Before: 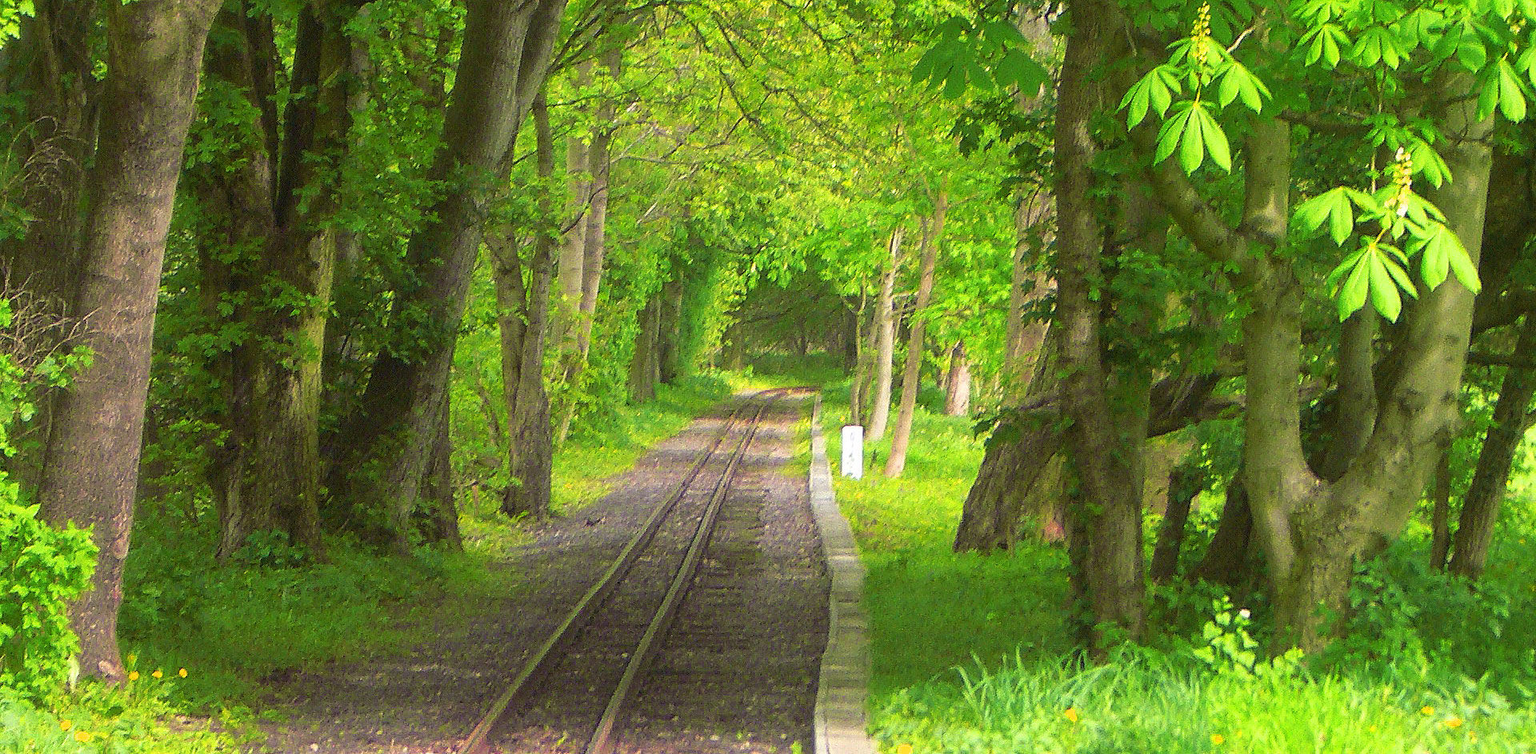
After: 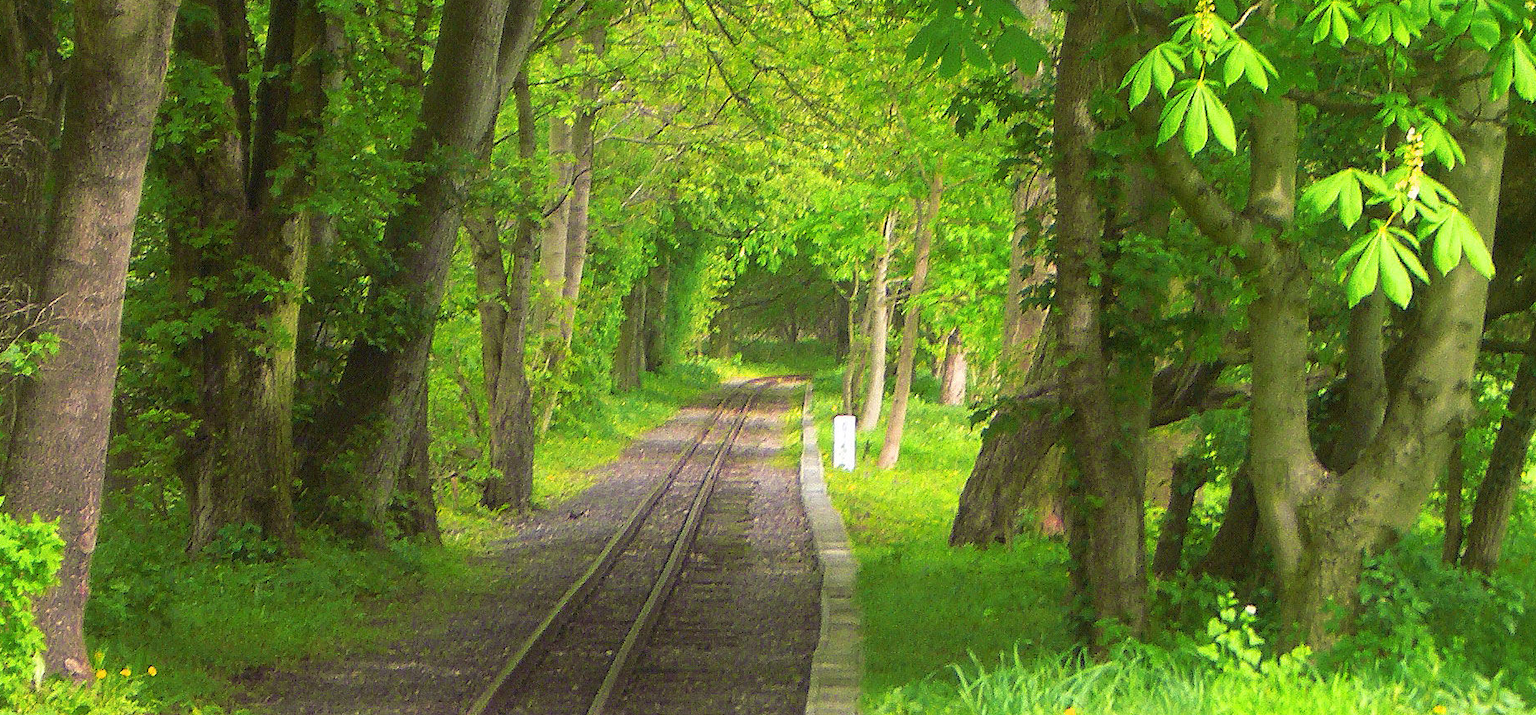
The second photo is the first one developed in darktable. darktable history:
crop: left 2.344%, top 3.221%, right 0.978%, bottom 4.889%
